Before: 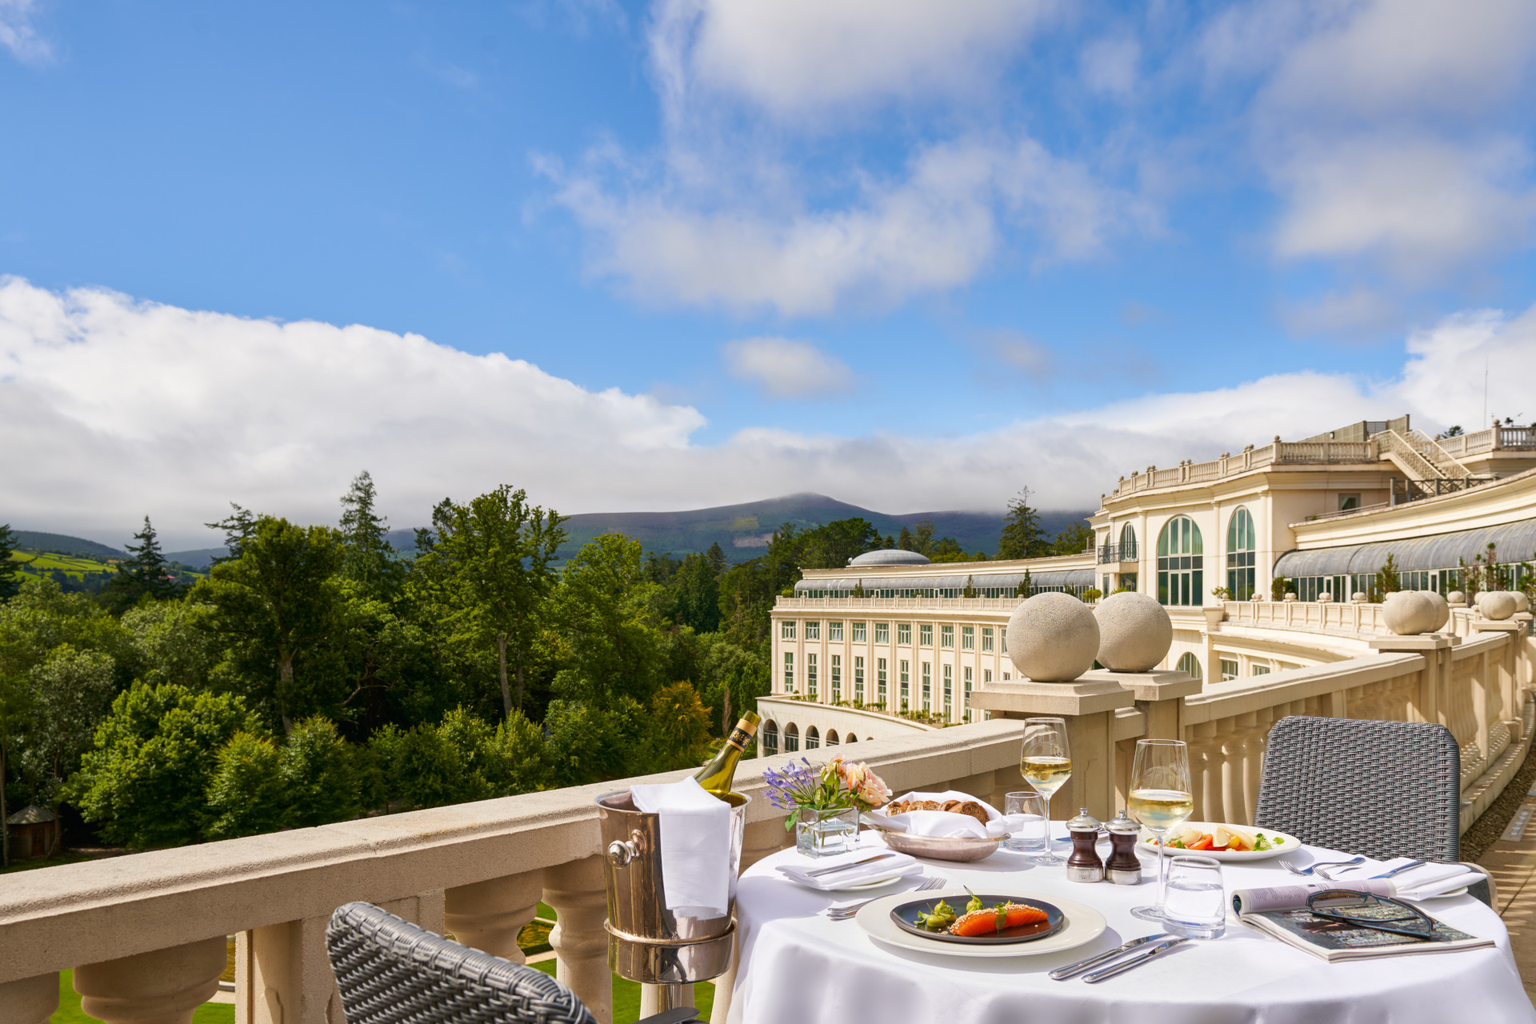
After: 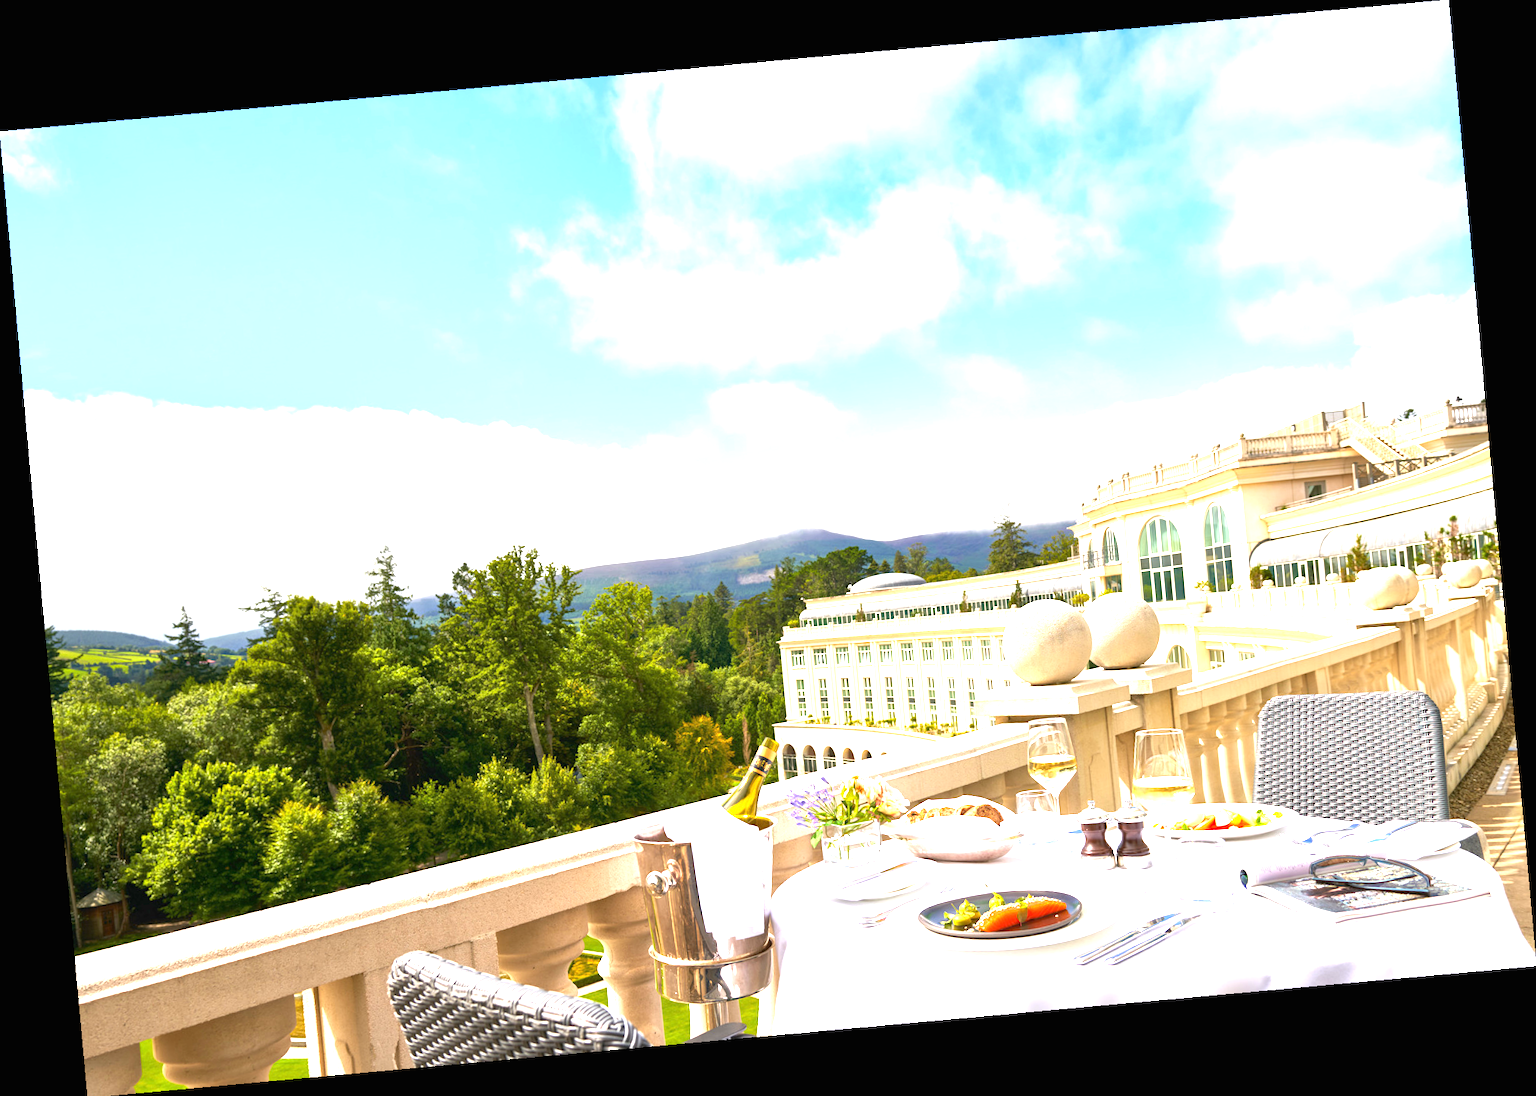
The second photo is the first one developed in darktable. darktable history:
exposure: black level correction 0, exposure 1.741 EV, compensate exposure bias true, compensate highlight preservation false
rotate and perspective: rotation -5.2°, automatic cropping off
